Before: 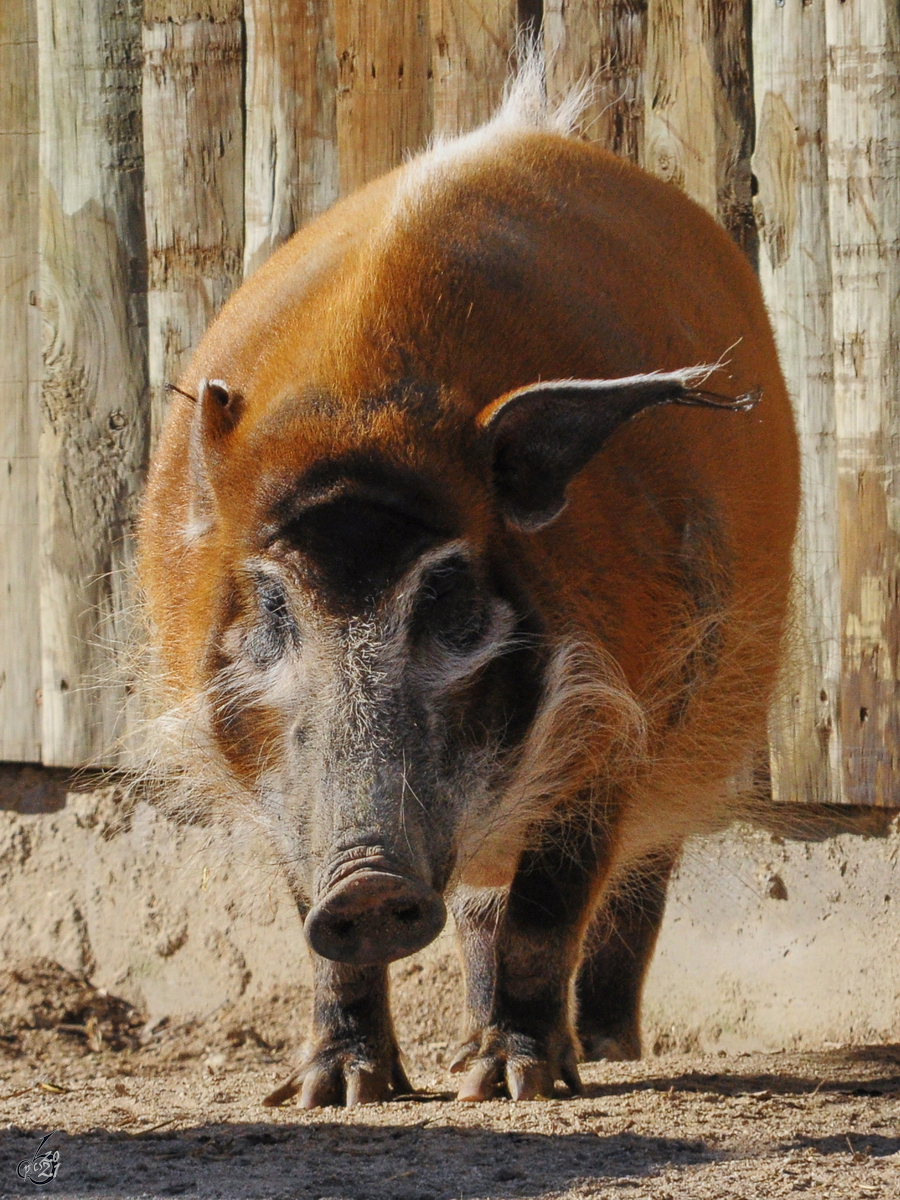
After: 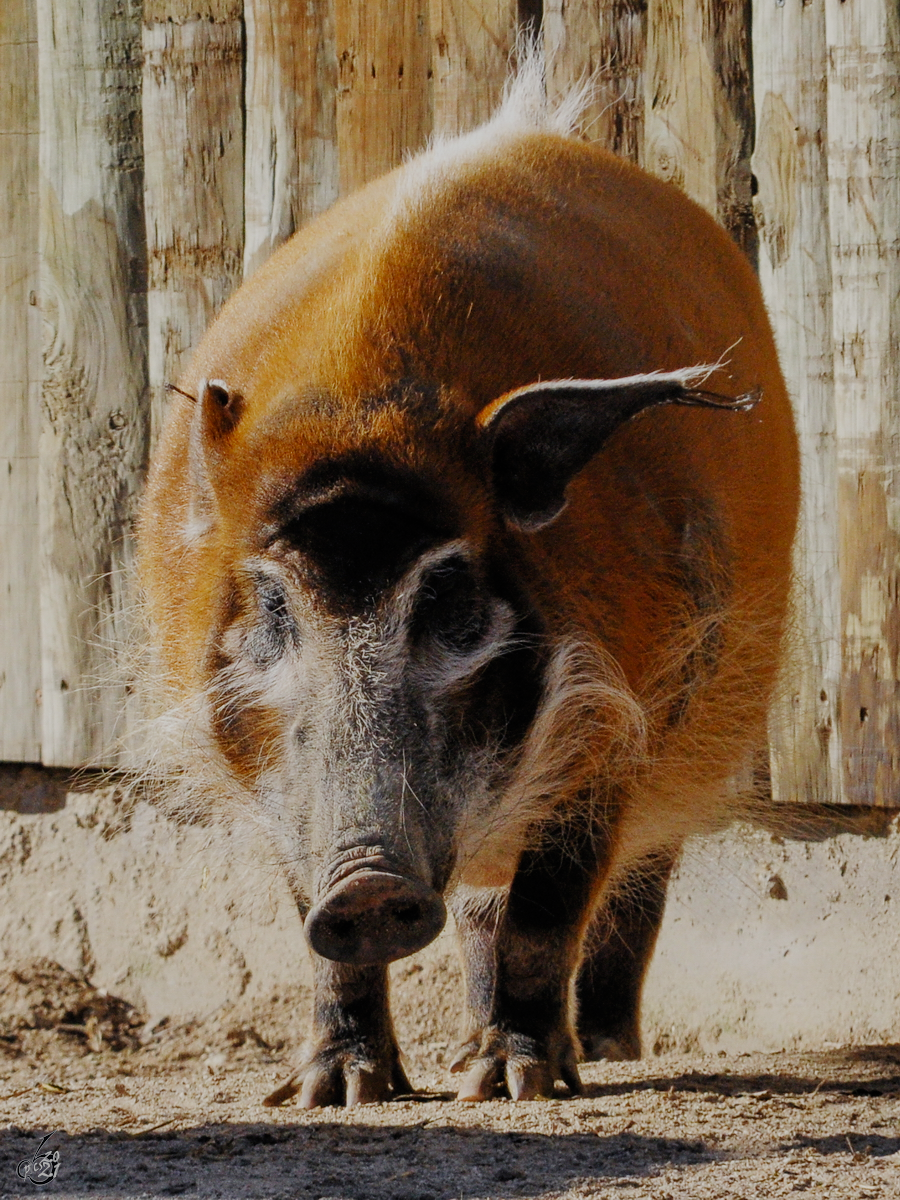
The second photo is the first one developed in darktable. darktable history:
tone equalizer: on, module defaults
filmic rgb: black relative exposure -7.84 EV, white relative exposure 4.31 EV, hardness 3.86, add noise in highlights 0.001, preserve chrominance no, color science v3 (2019), use custom middle-gray values true, contrast in highlights soft
